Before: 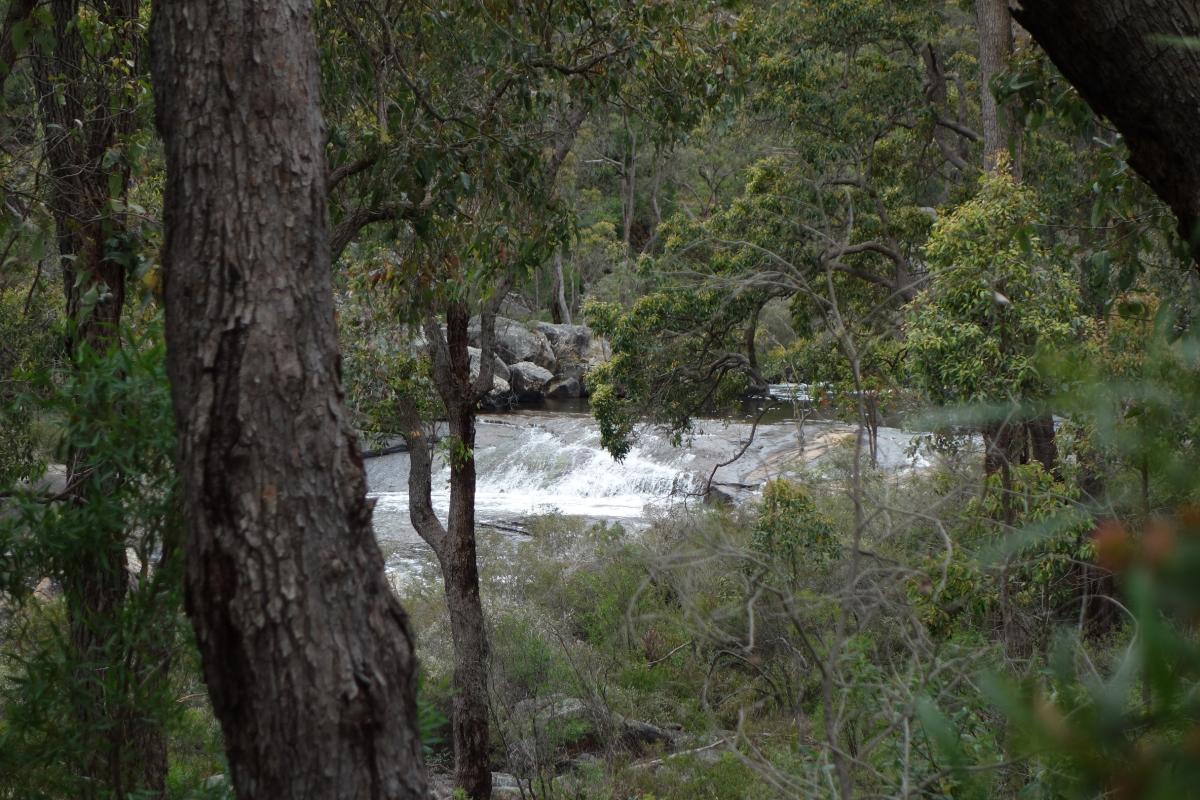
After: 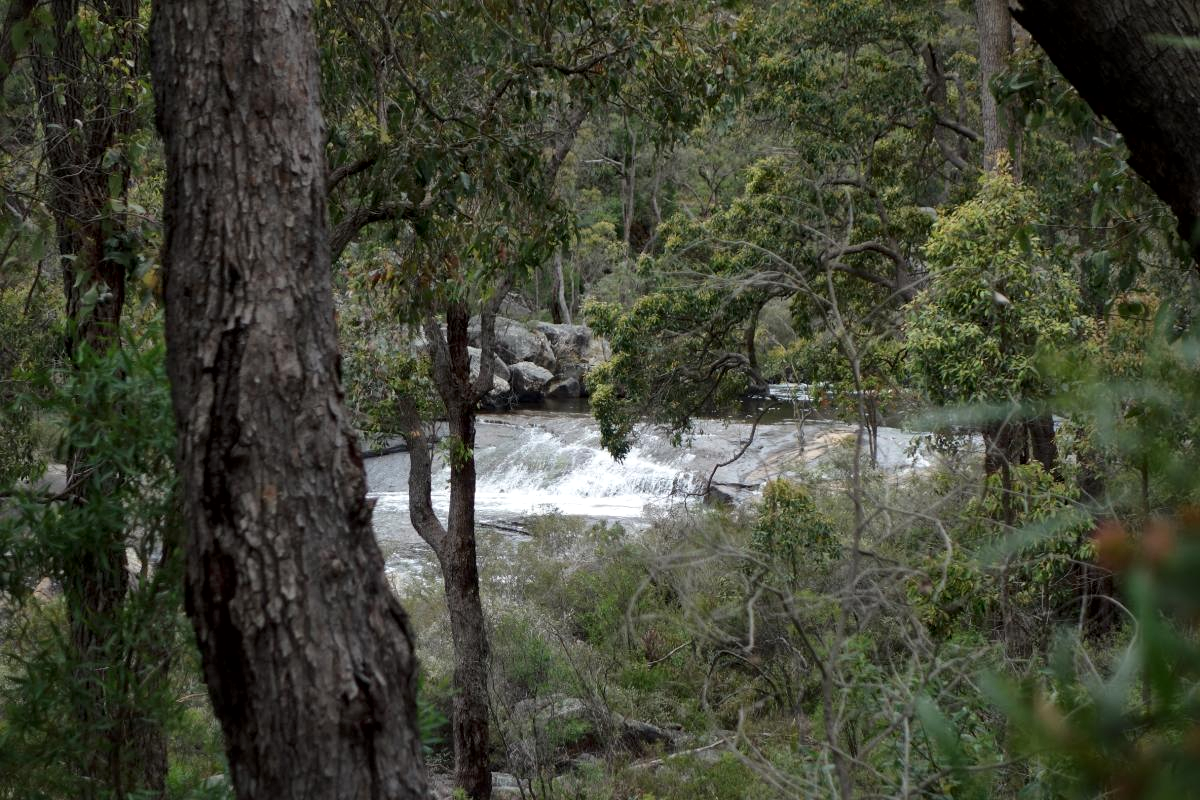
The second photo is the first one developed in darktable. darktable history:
local contrast: mode bilateral grid, contrast 19, coarseness 50, detail 139%, midtone range 0.2
